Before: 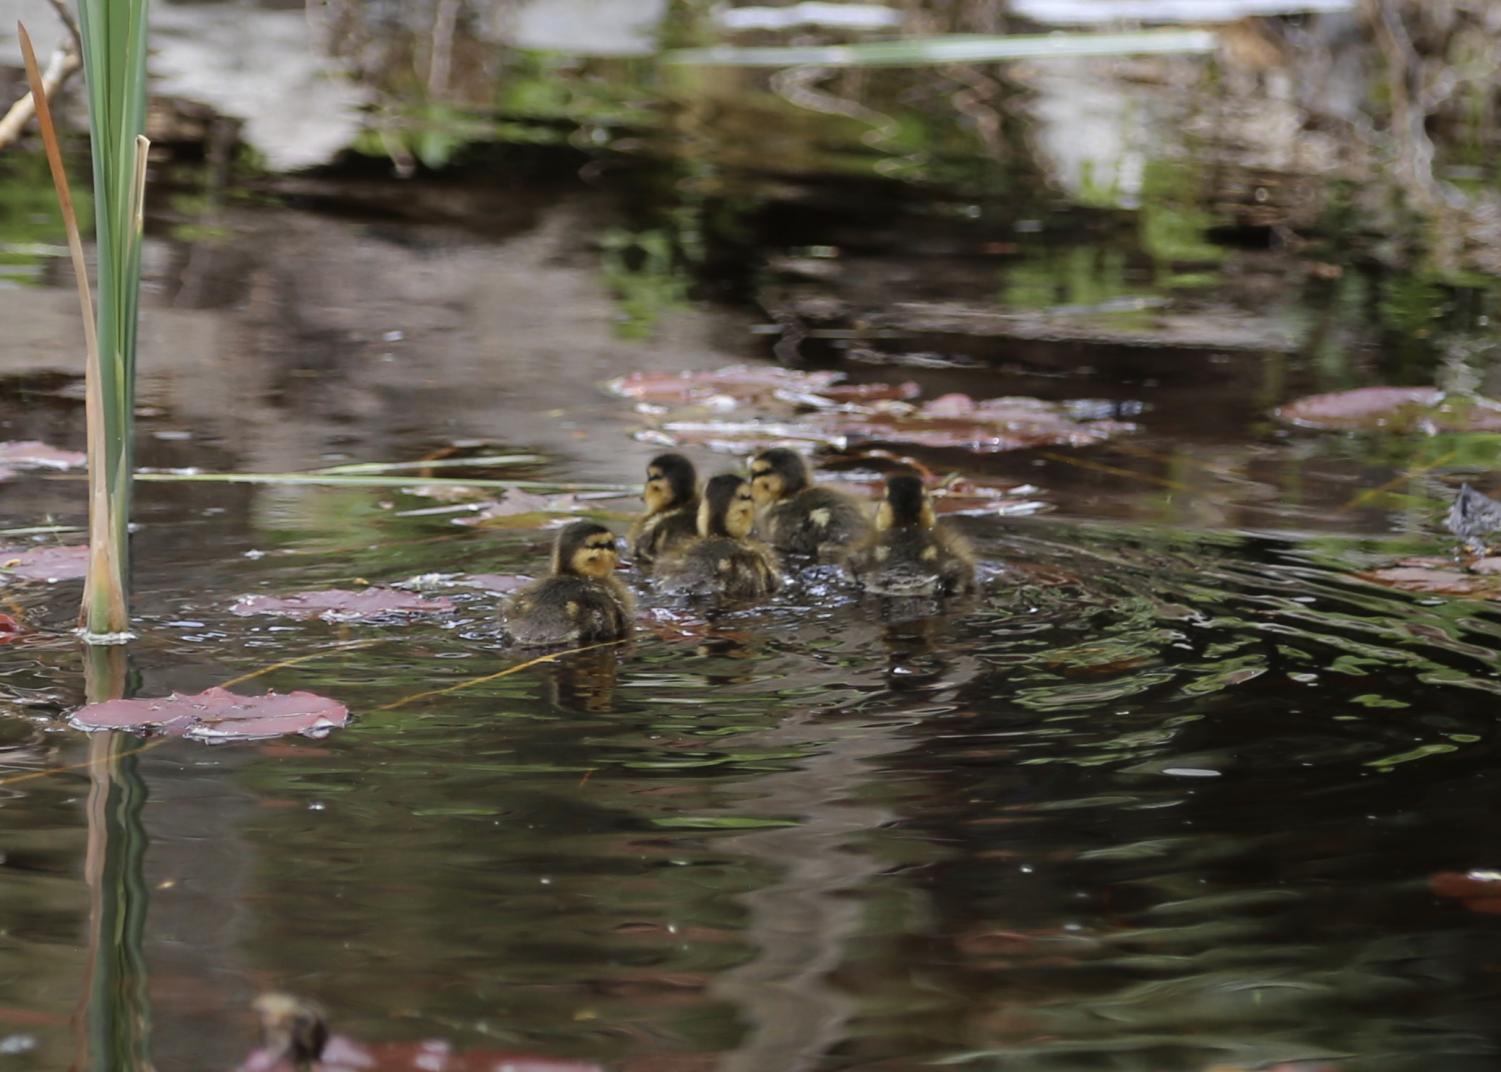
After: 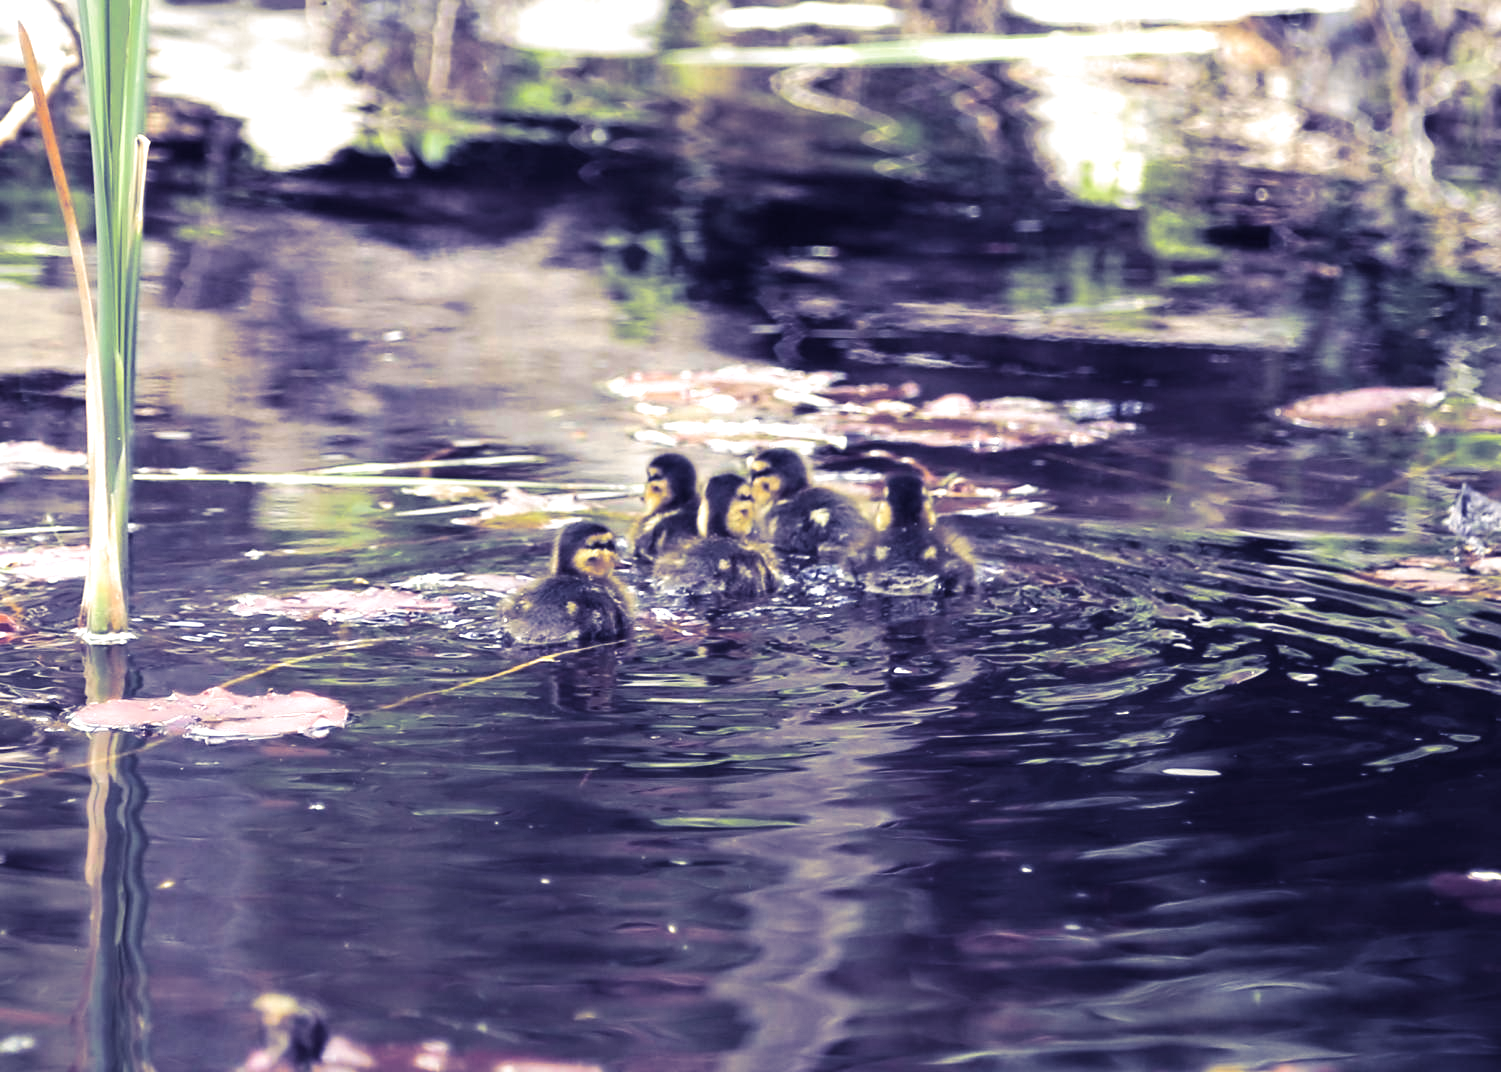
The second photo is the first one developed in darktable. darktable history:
split-toning: shadows › hue 242.67°, shadows › saturation 0.733, highlights › hue 45.33°, highlights › saturation 0.667, balance -53.304, compress 21.15%
exposure: black level correction 0, exposure 1.35 EV, compensate exposure bias true, compensate highlight preservation false
